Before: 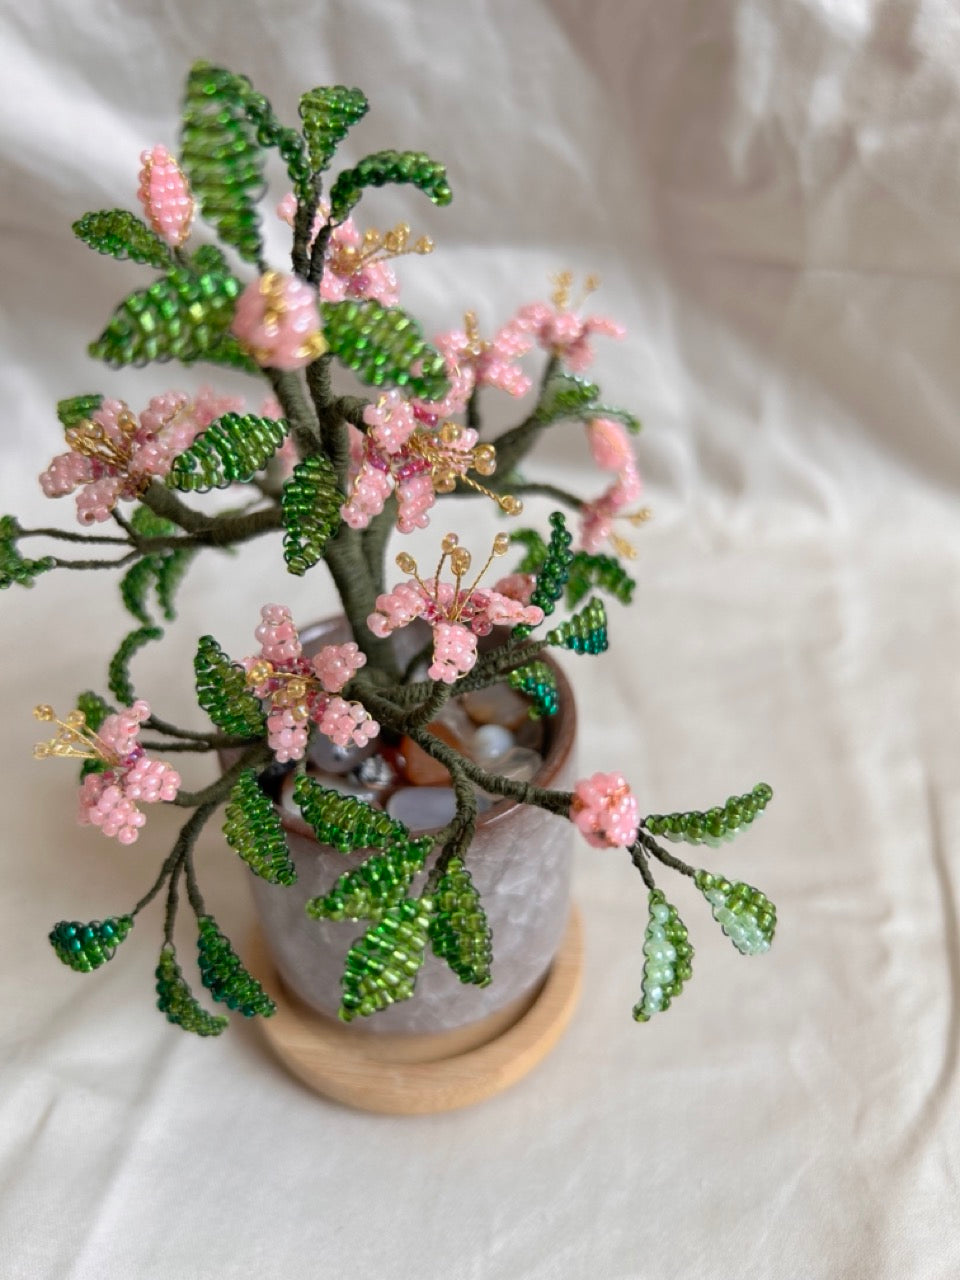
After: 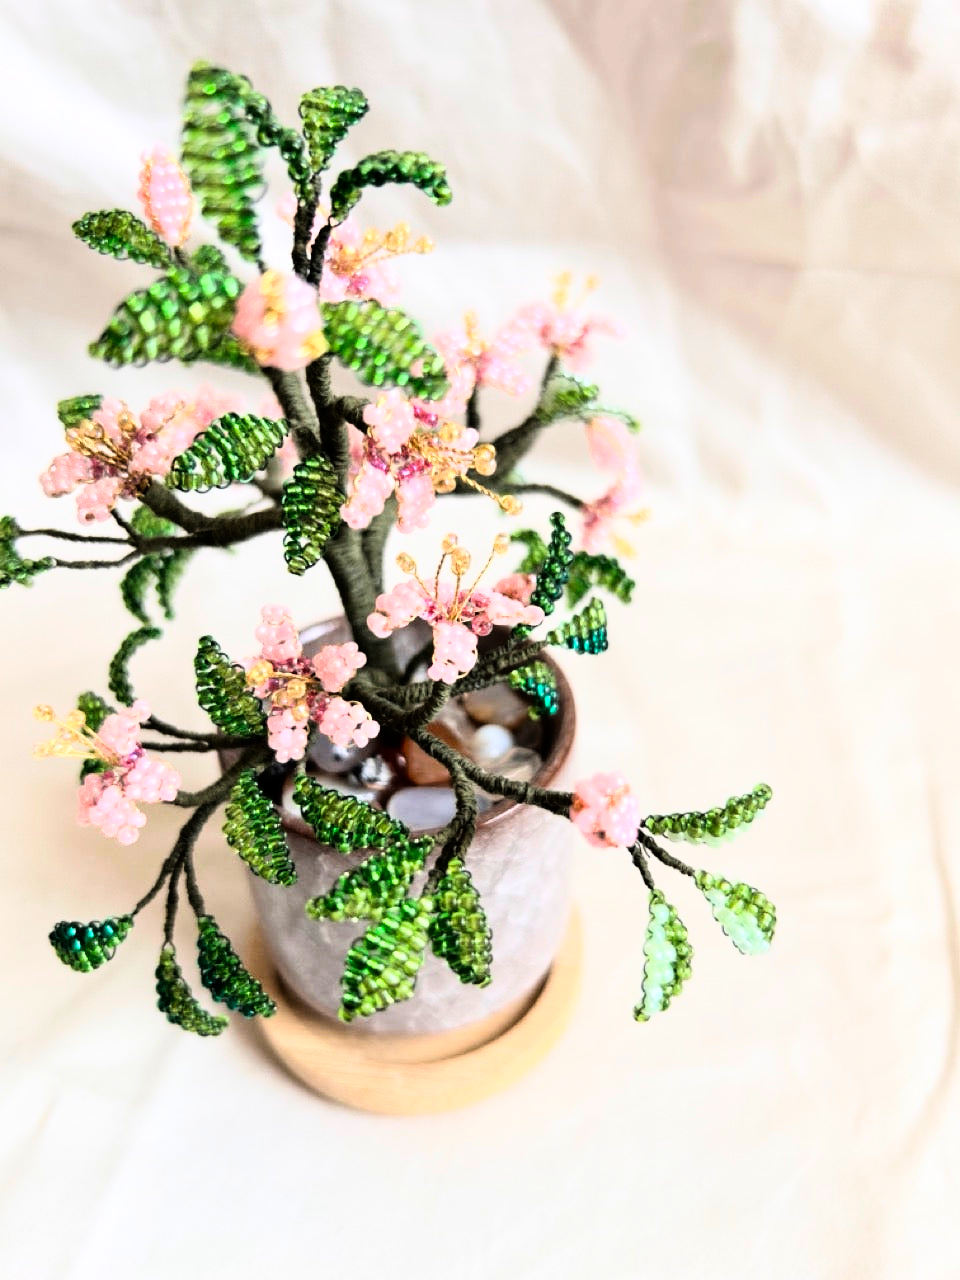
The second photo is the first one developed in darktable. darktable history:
rgb curve: curves: ch0 [(0, 0) (0.21, 0.15) (0.24, 0.21) (0.5, 0.75) (0.75, 0.96) (0.89, 0.99) (1, 1)]; ch1 [(0, 0.02) (0.21, 0.13) (0.25, 0.2) (0.5, 0.67) (0.75, 0.9) (0.89, 0.97) (1, 1)]; ch2 [(0, 0.02) (0.21, 0.13) (0.25, 0.2) (0.5, 0.67) (0.75, 0.9) (0.89, 0.97) (1, 1)], compensate middle gray true
exposure: compensate highlight preservation false
